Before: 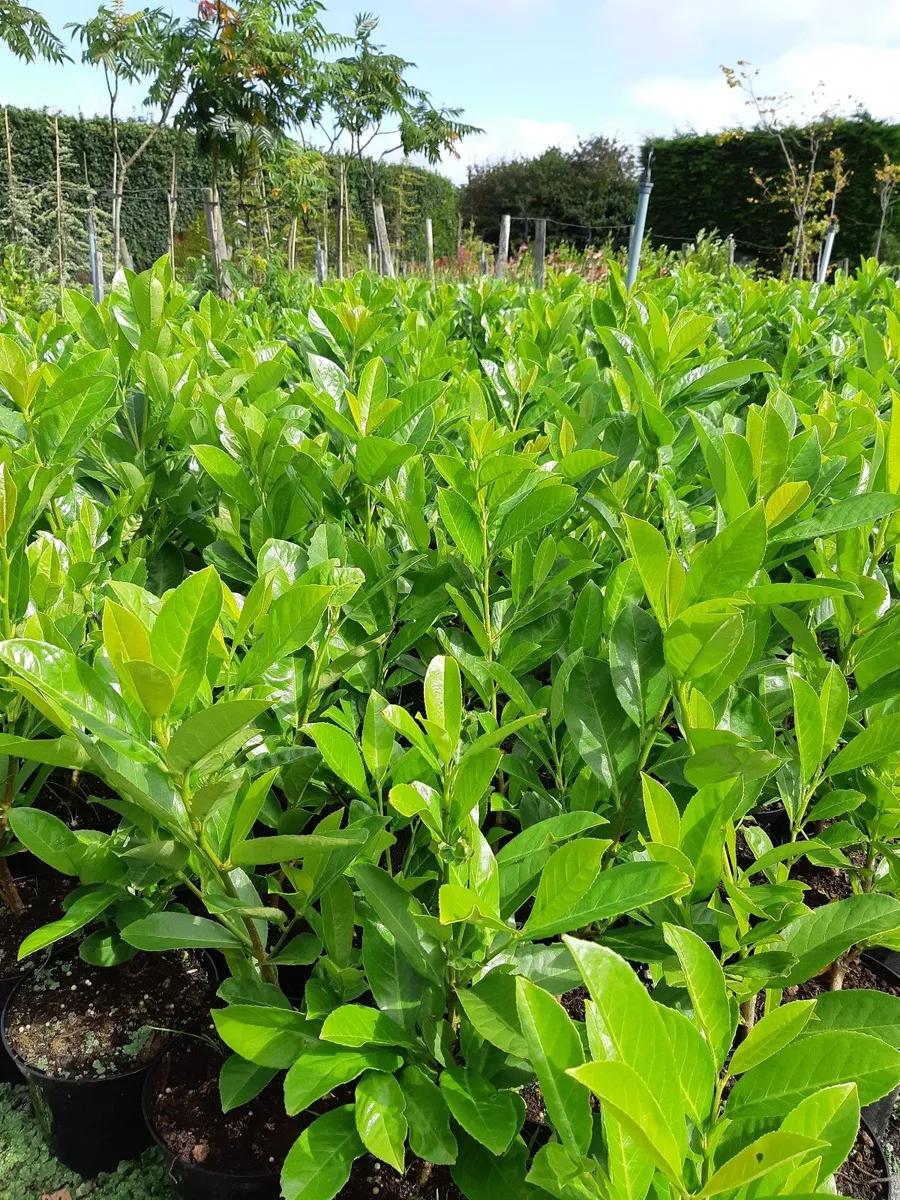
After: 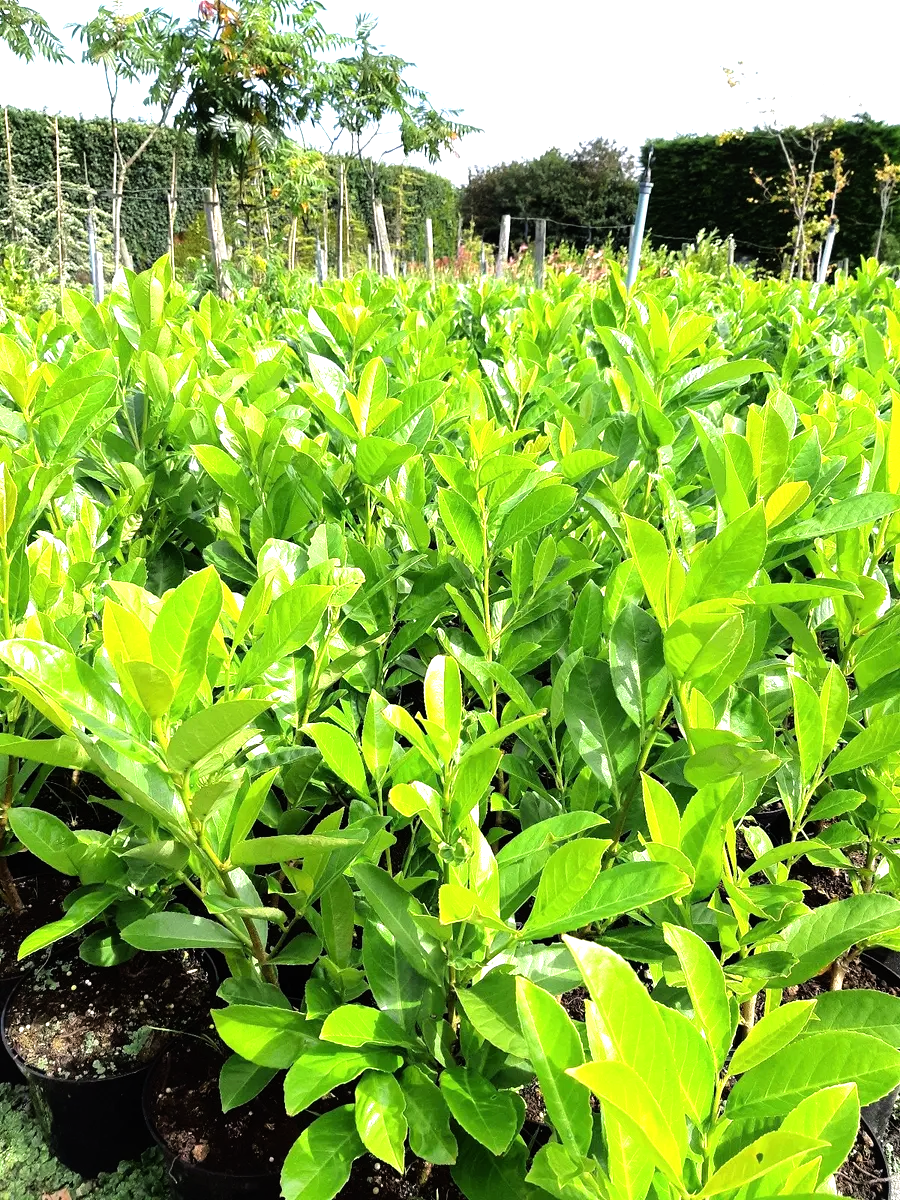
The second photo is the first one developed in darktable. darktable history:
tone equalizer: -8 EV -1.09 EV, -7 EV -0.986 EV, -6 EV -0.872 EV, -5 EV -0.612 EV, -3 EV 0.557 EV, -2 EV 0.878 EV, -1 EV 1.01 EV, +0 EV 1.07 EV
color balance rgb: highlights gain › chroma 0.293%, highlights gain › hue 332.99°, perceptual saturation grading › global saturation 0.176%
